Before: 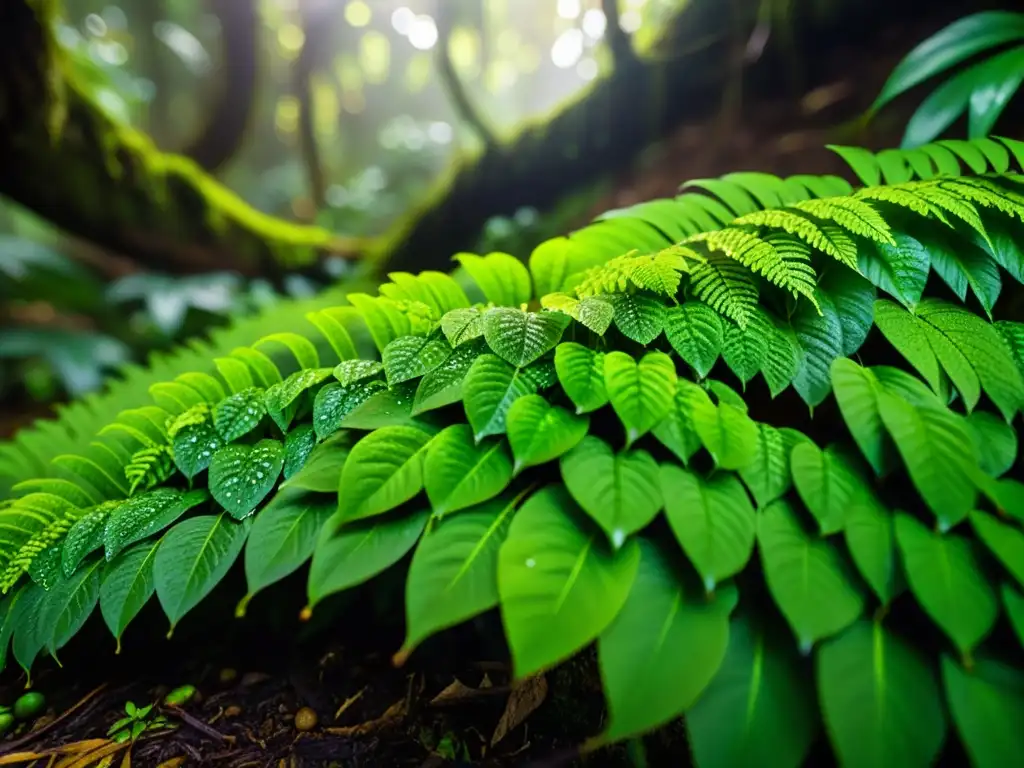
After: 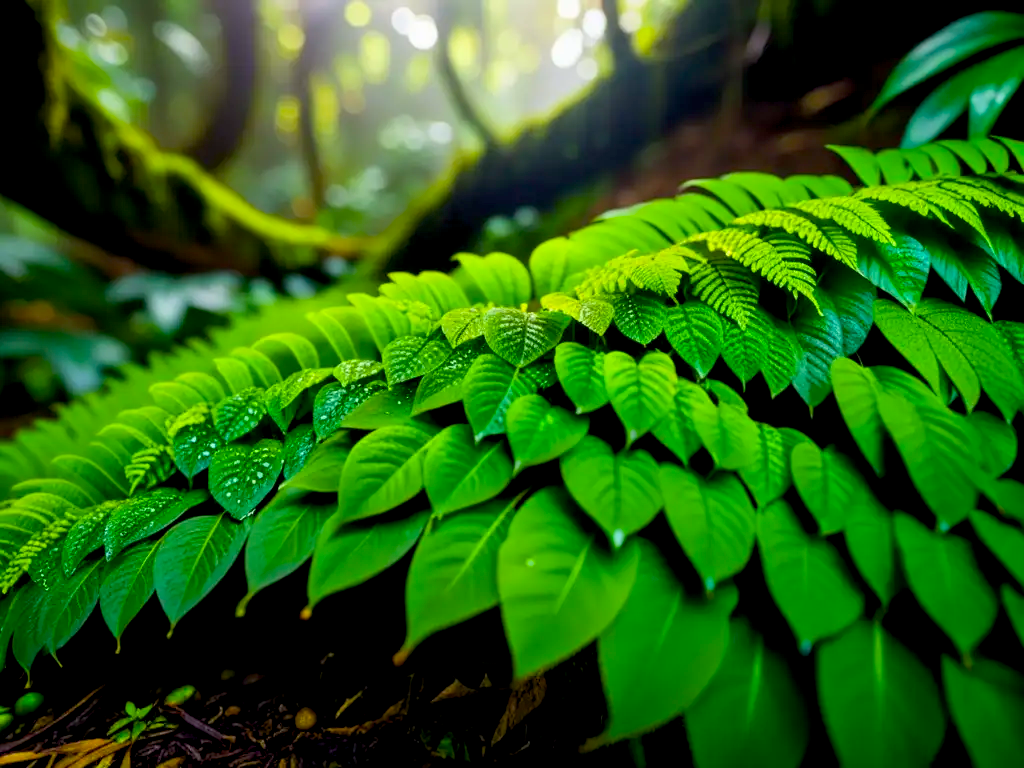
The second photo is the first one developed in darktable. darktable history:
color balance rgb: shadows lift › hue 86.71°, global offset › luminance -0.883%, perceptual saturation grading › global saturation 30.148%, global vibrance 15.274%
